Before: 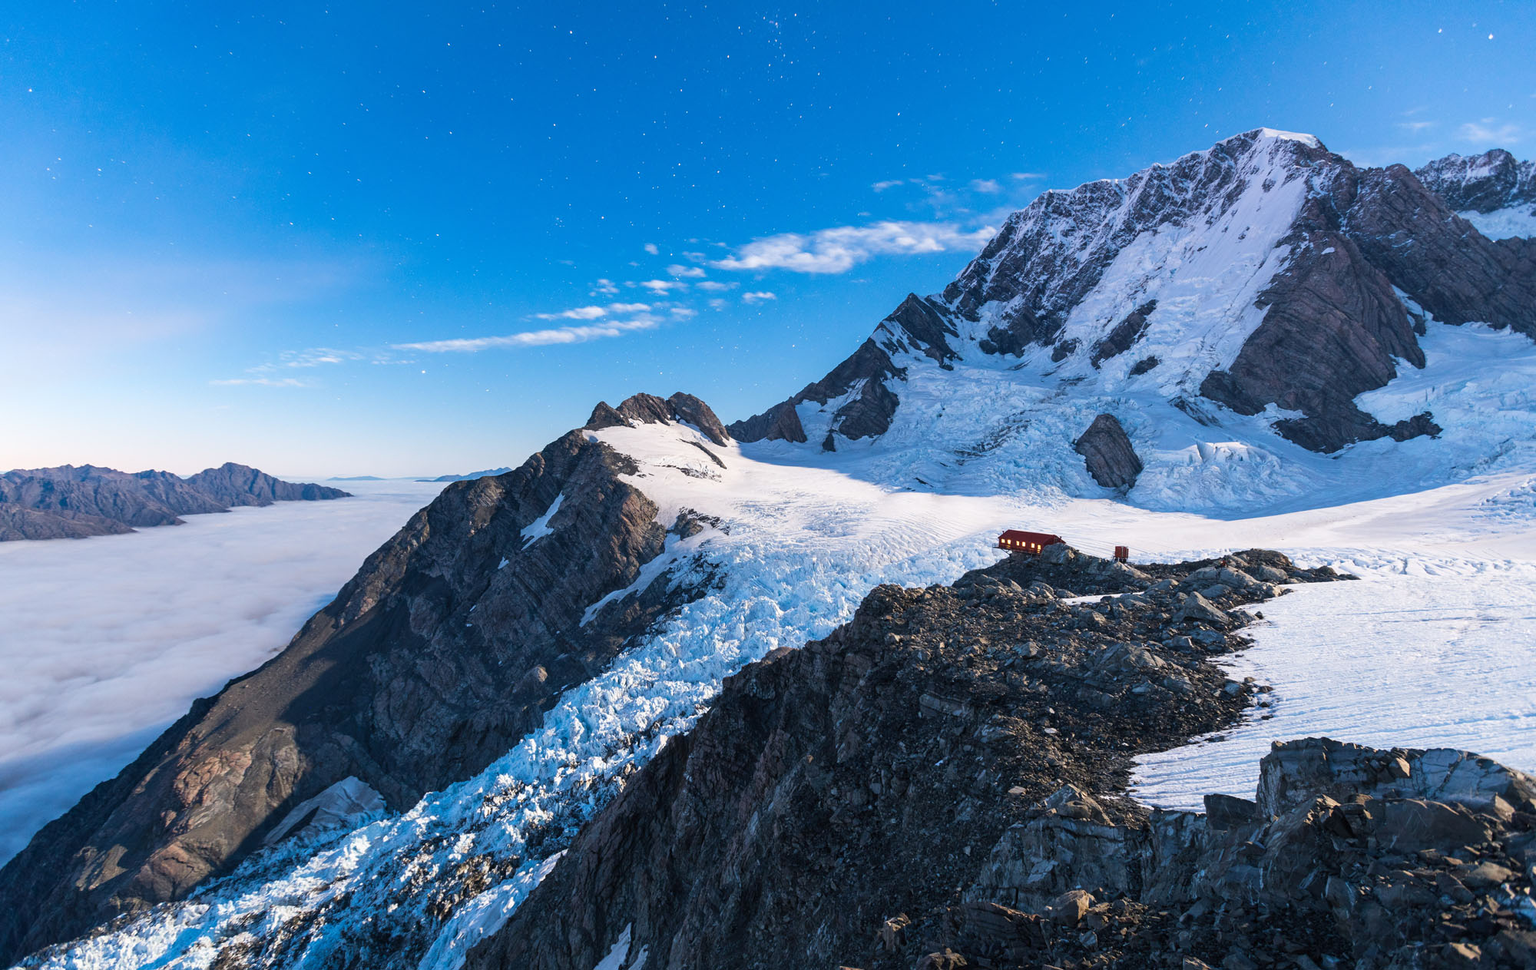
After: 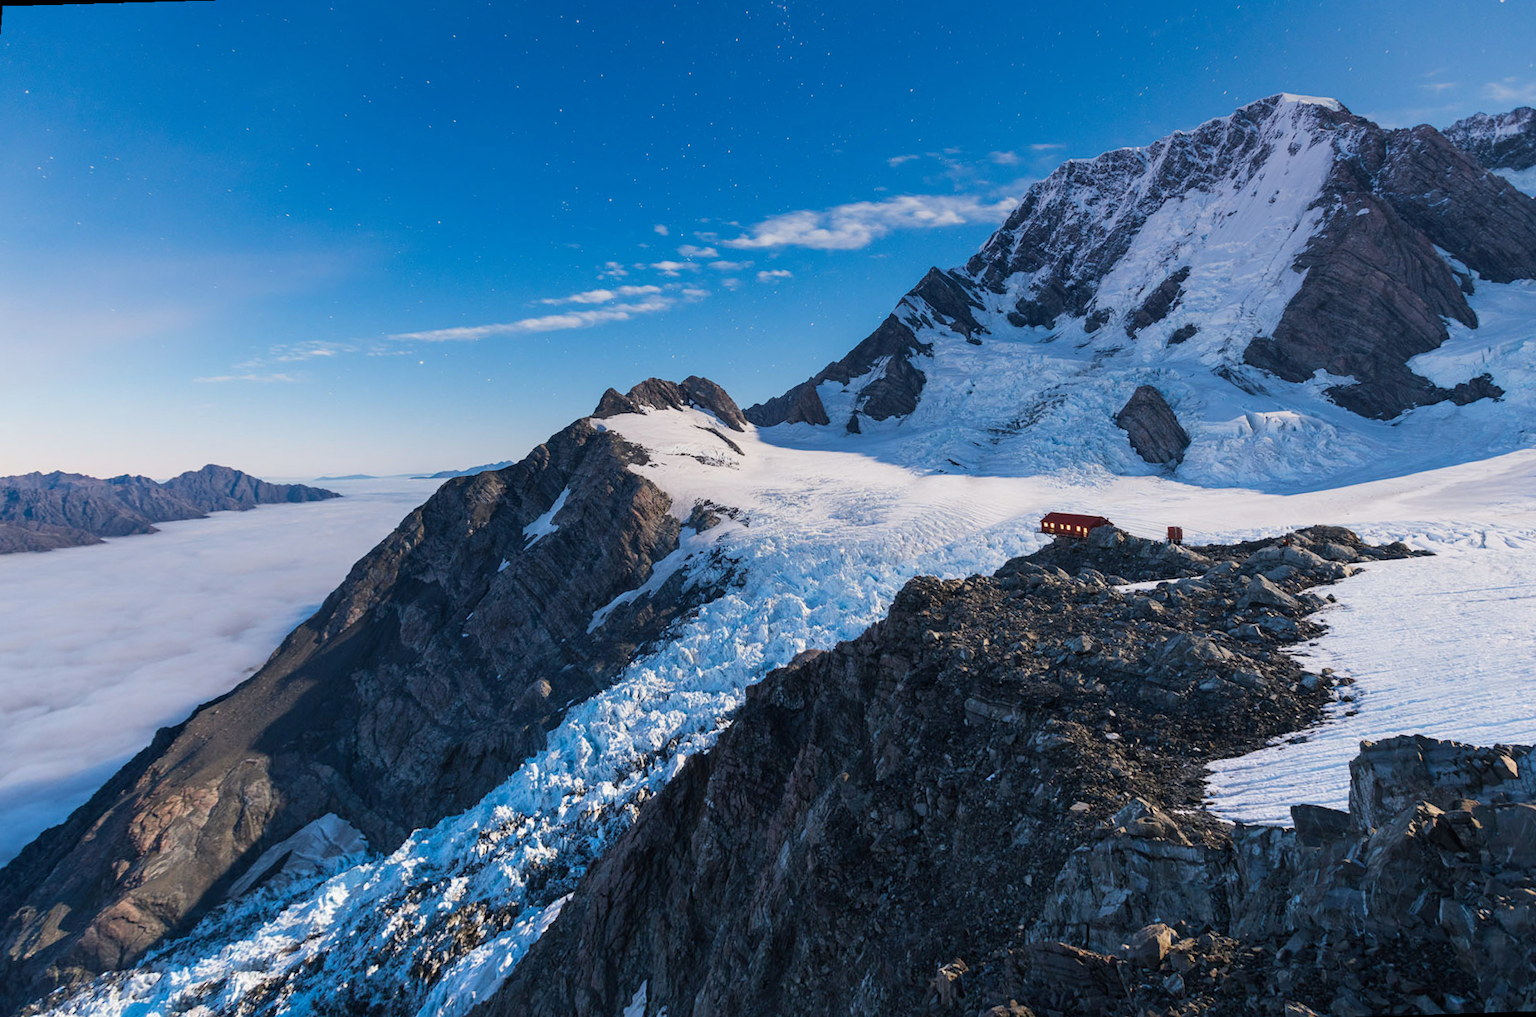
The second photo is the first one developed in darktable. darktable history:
graduated density: on, module defaults
rotate and perspective: rotation -1.68°, lens shift (vertical) -0.146, crop left 0.049, crop right 0.912, crop top 0.032, crop bottom 0.96
